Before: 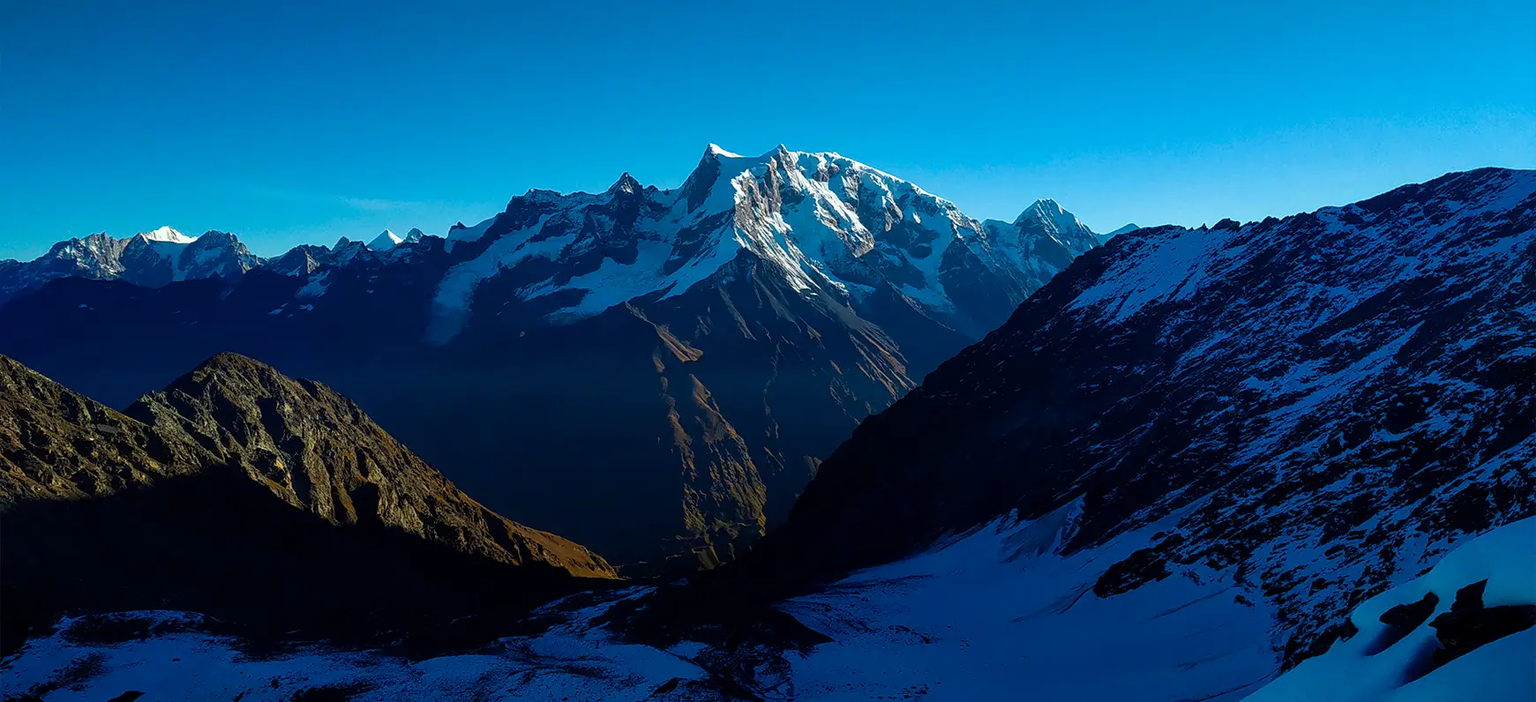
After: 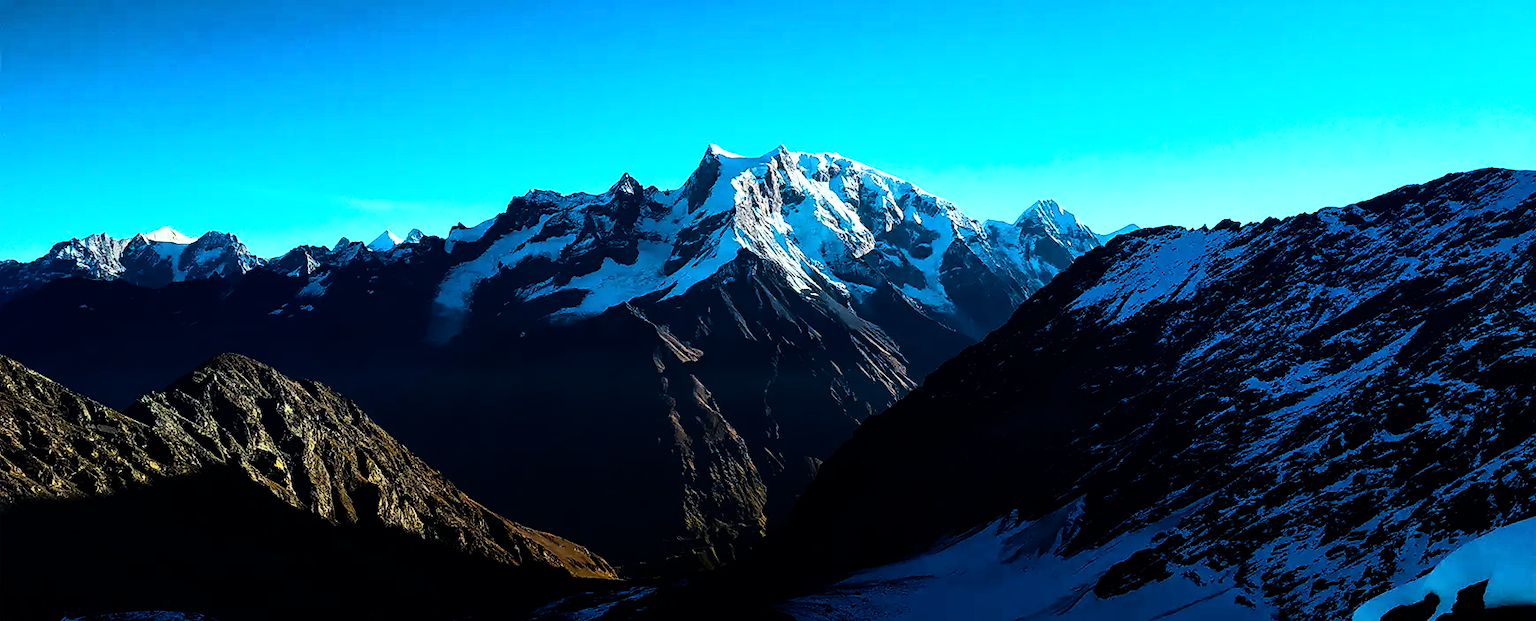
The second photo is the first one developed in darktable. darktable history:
rgb curve: curves: ch0 [(0, 0) (0.21, 0.15) (0.24, 0.21) (0.5, 0.75) (0.75, 0.96) (0.89, 0.99) (1, 1)]; ch1 [(0, 0.02) (0.21, 0.13) (0.25, 0.2) (0.5, 0.67) (0.75, 0.9) (0.89, 0.97) (1, 1)]; ch2 [(0, 0.02) (0.21, 0.13) (0.25, 0.2) (0.5, 0.67) (0.75, 0.9) (0.89, 0.97) (1, 1)], compensate middle gray true
crop and rotate: top 0%, bottom 11.49%
